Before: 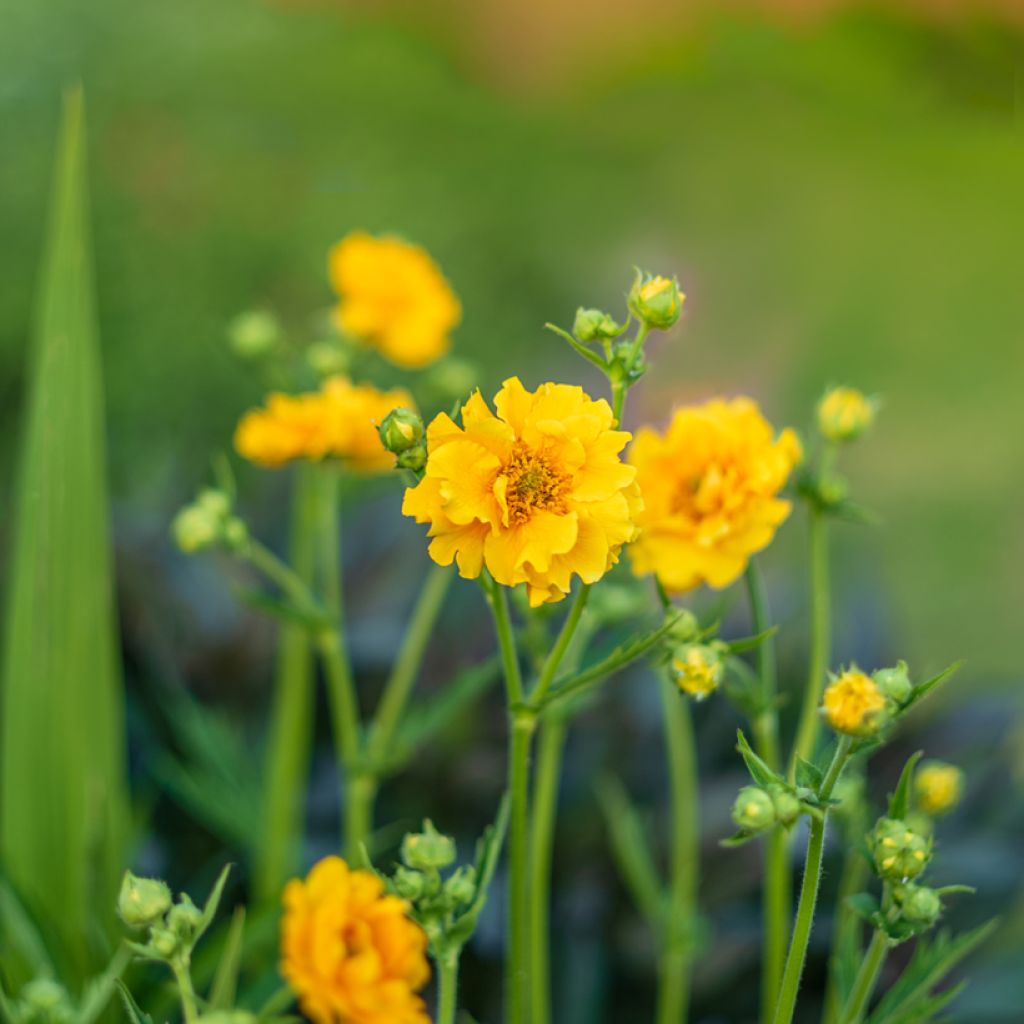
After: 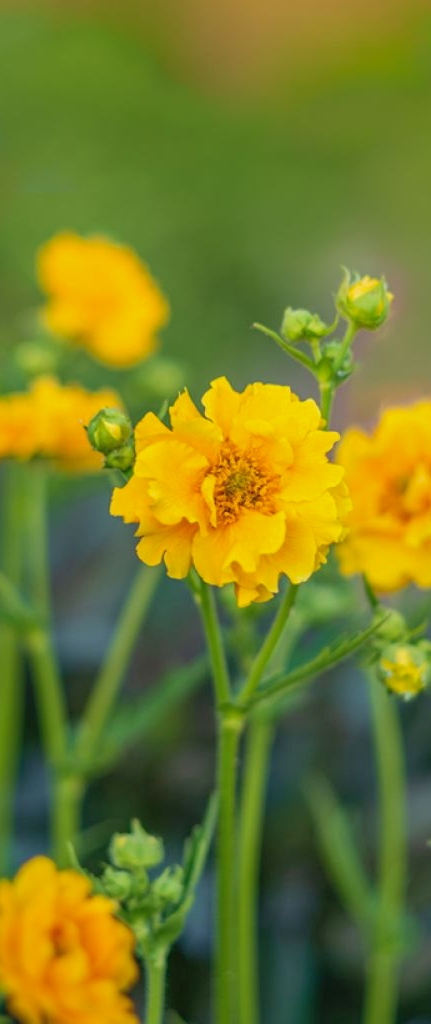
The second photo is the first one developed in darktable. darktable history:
shadows and highlights: on, module defaults
crop: left 28.583%, right 29.231%
